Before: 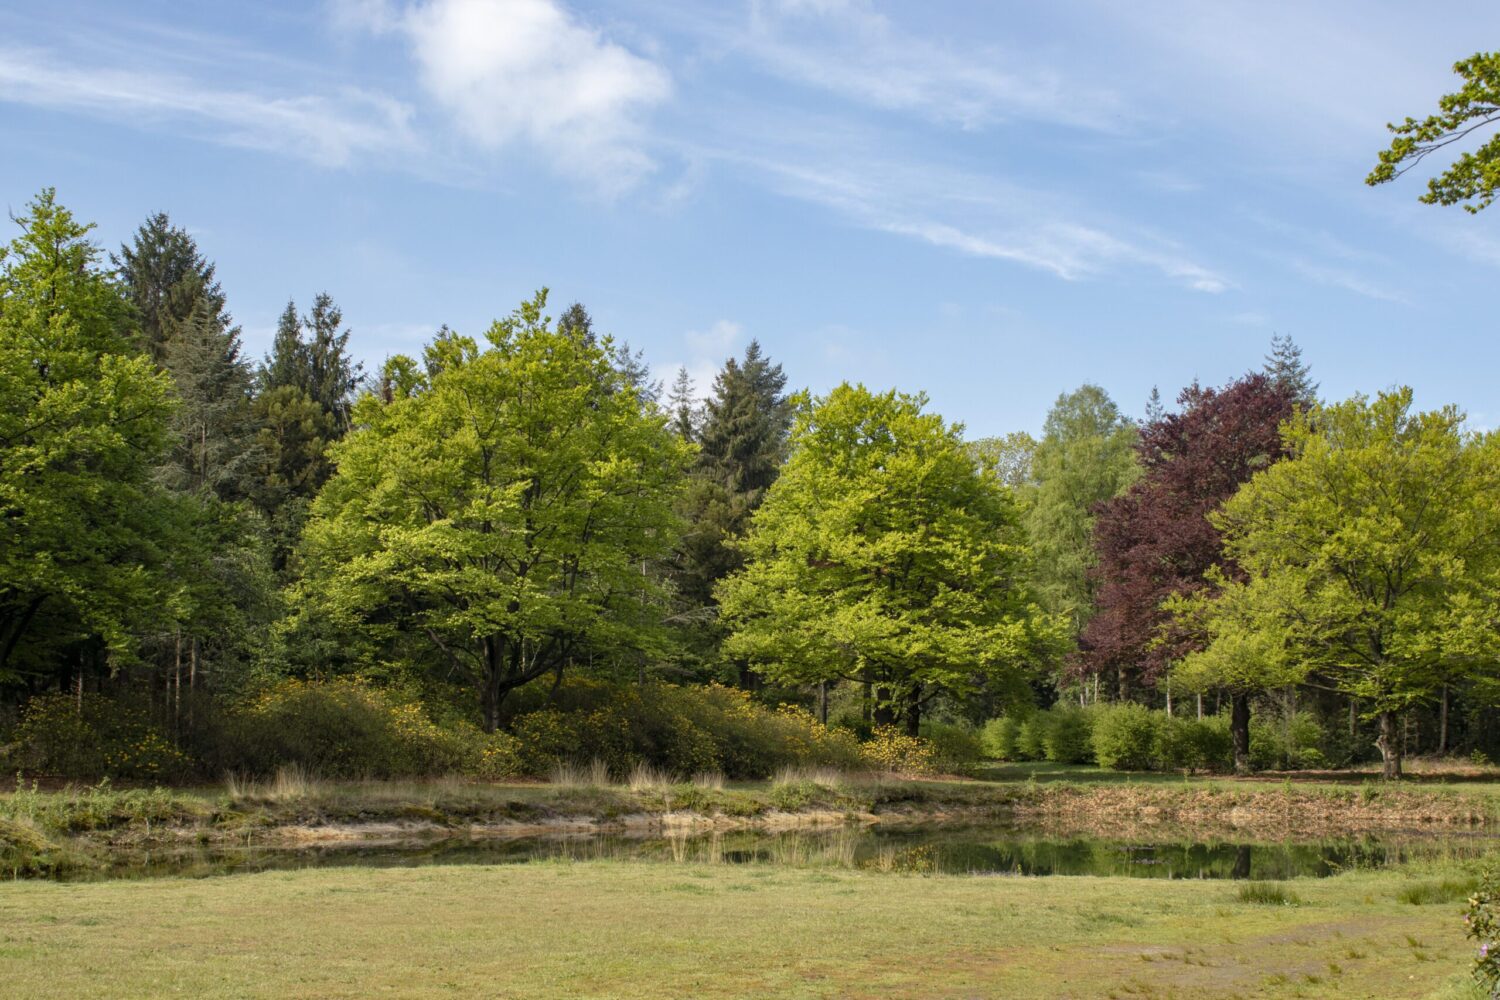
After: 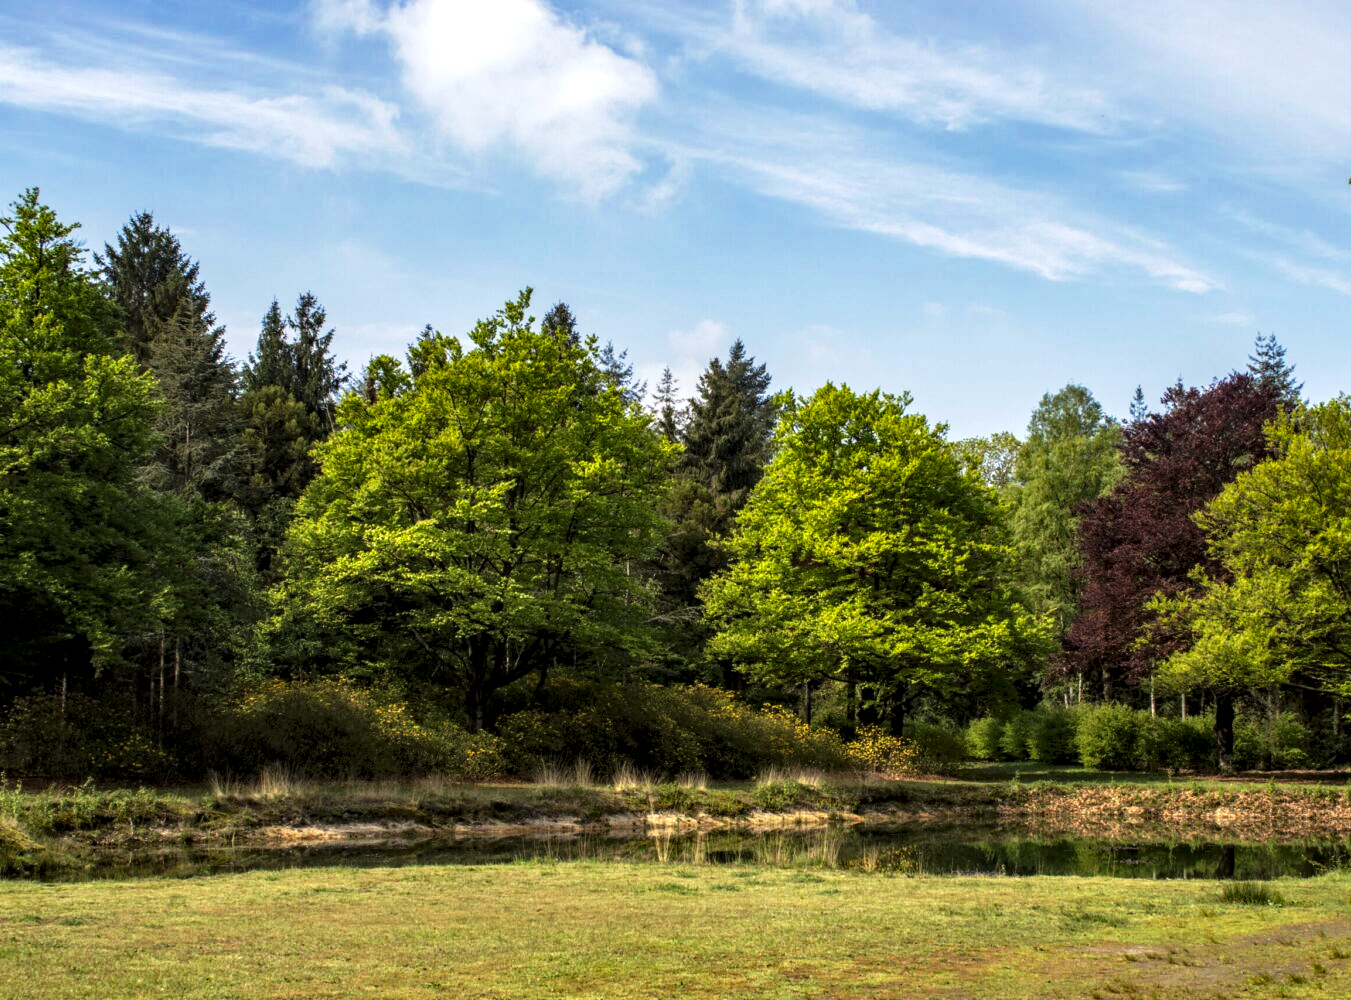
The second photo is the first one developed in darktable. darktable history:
local contrast: detail 142%
crop and rotate: left 1.088%, right 8.807%
tone curve: curves: ch0 [(0, 0) (0.003, 0.007) (0.011, 0.01) (0.025, 0.016) (0.044, 0.025) (0.069, 0.036) (0.1, 0.052) (0.136, 0.073) (0.177, 0.103) (0.224, 0.135) (0.277, 0.177) (0.335, 0.233) (0.399, 0.303) (0.468, 0.376) (0.543, 0.469) (0.623, 0.581) (0.709, 0.723) (0.801, 0.863) (0.898, 0.938) (1, 1)], preserve colors none
